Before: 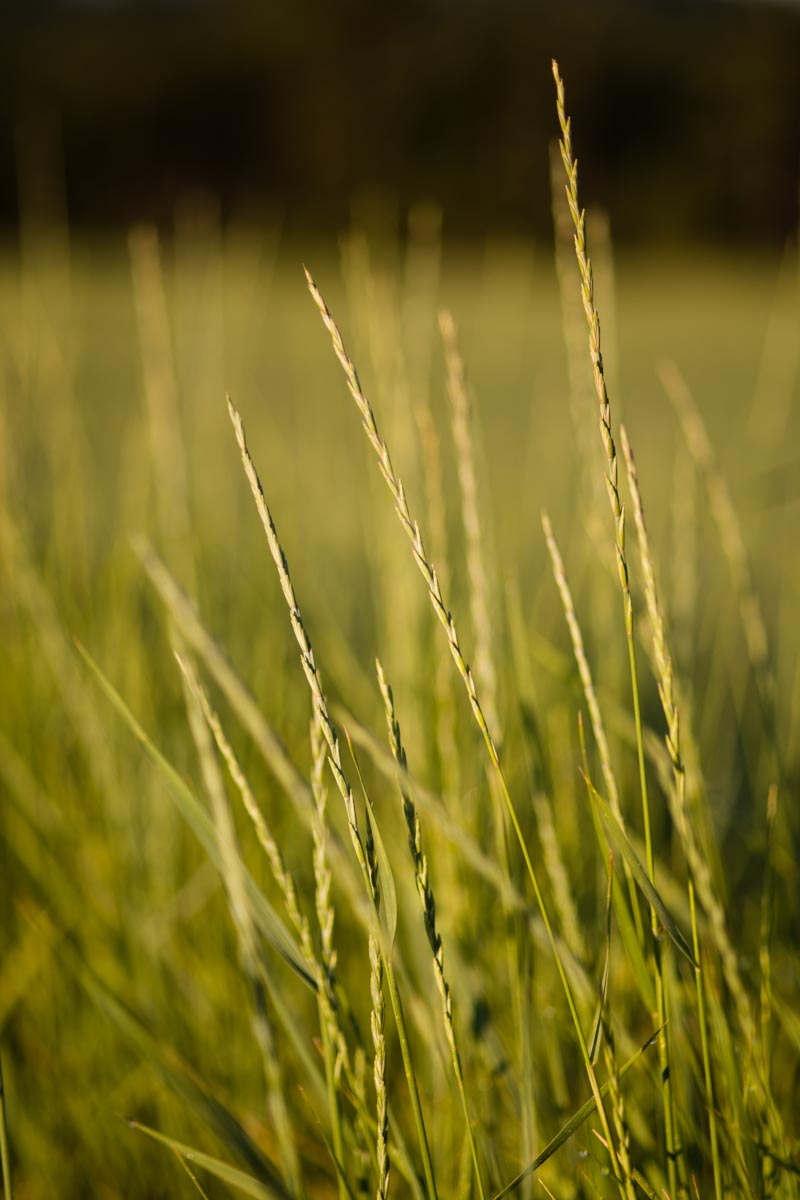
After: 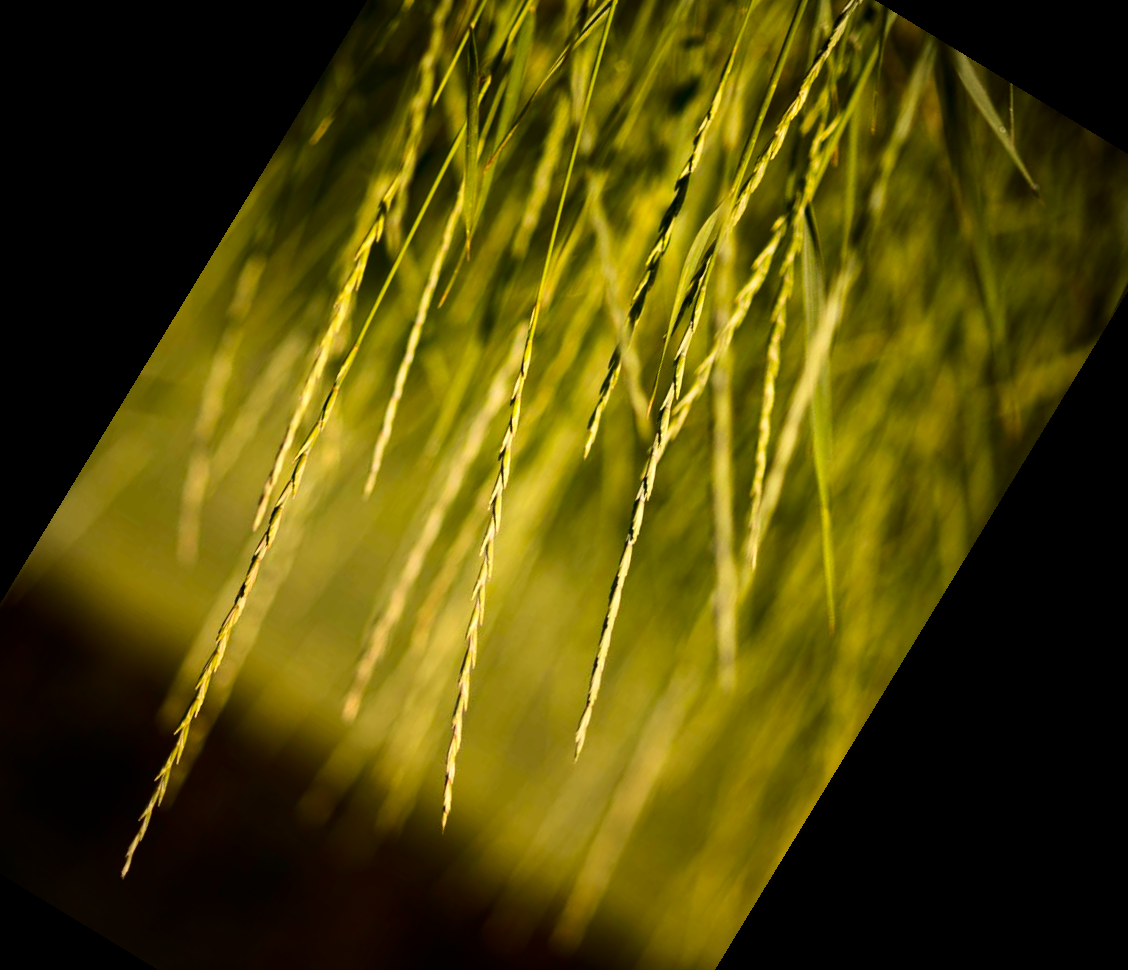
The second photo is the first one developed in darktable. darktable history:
crop and rotate: angle 148.68°, left 9.111%, top 15.603%, right 4.588%, bottom 17.041%
color balance rgb: linear chroma grading › global chroma 10%, global vibrance 10%, contrast 15%, saturation formula JzAzBz (2021)
vignetting: fall-off start 79.88%
contrast brightness saturation: contrast 0.2, brightness -0.11, saturation 0.1
